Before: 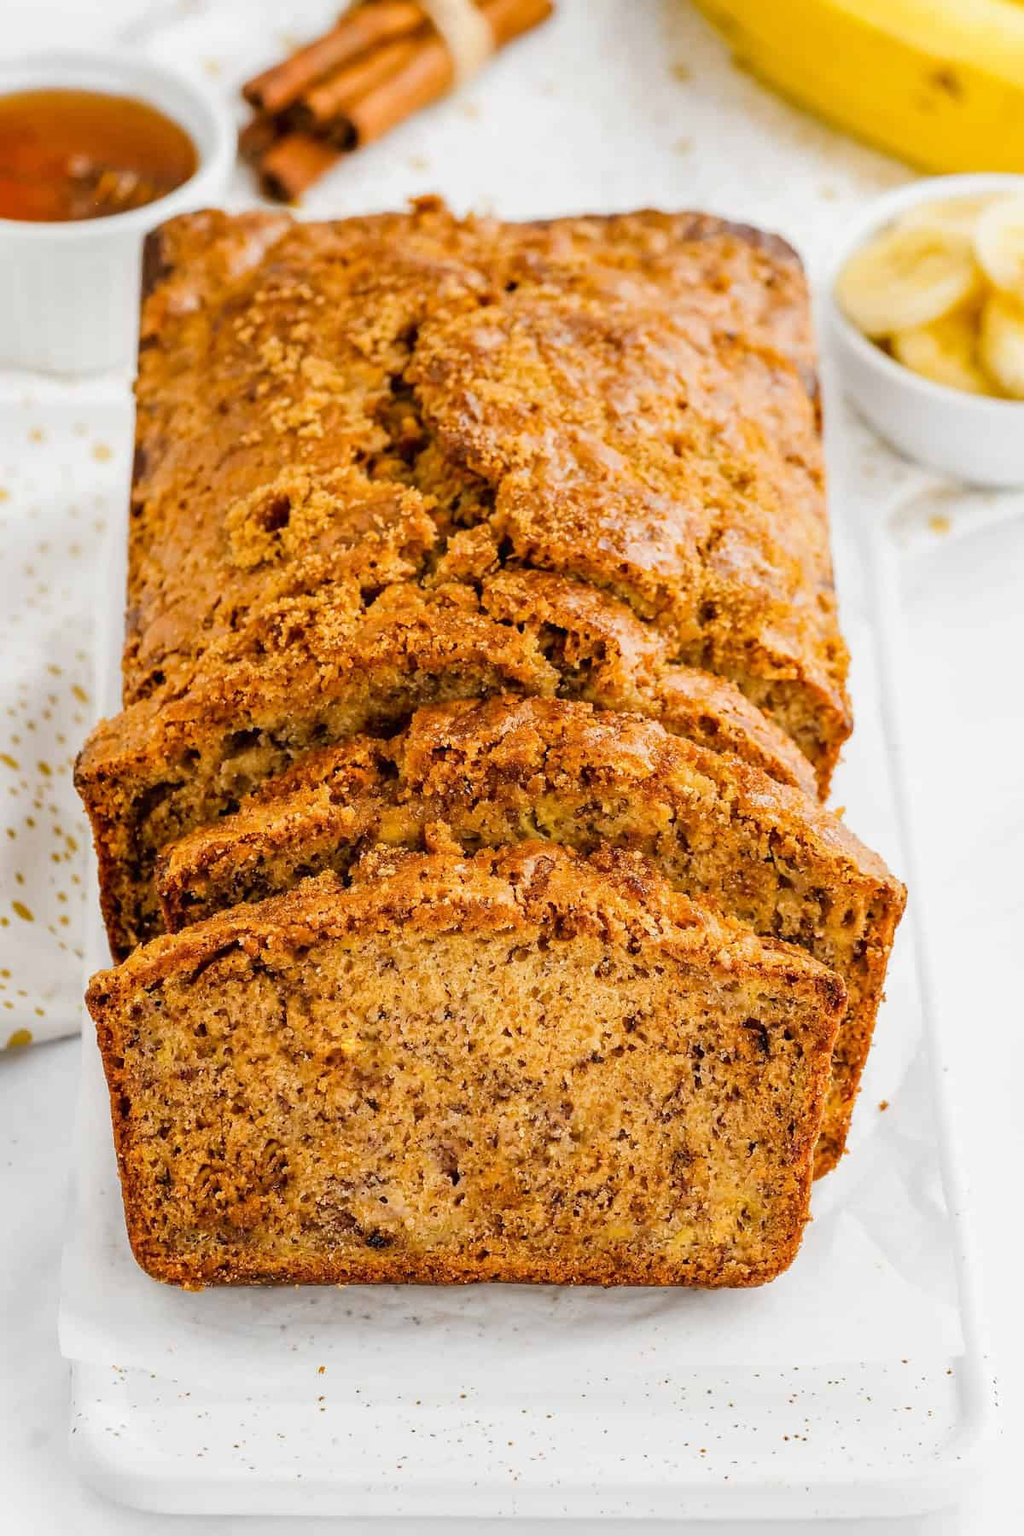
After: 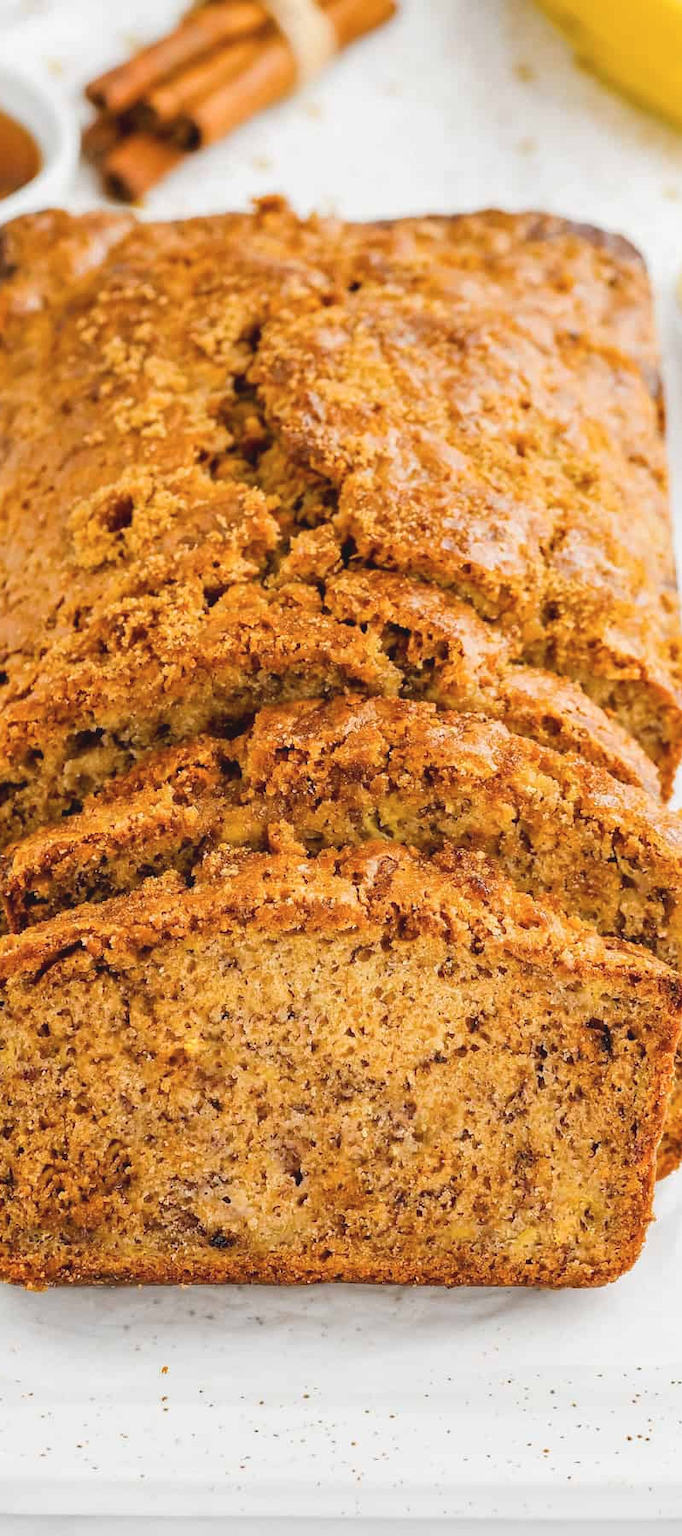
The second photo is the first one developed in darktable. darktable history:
crop: left 15.371%, right 17.93%
exposure: exposure 0.239 EV, compensate highlight preservation false
contrast brightness saturation: contrast -0.101, saturation -0.096
